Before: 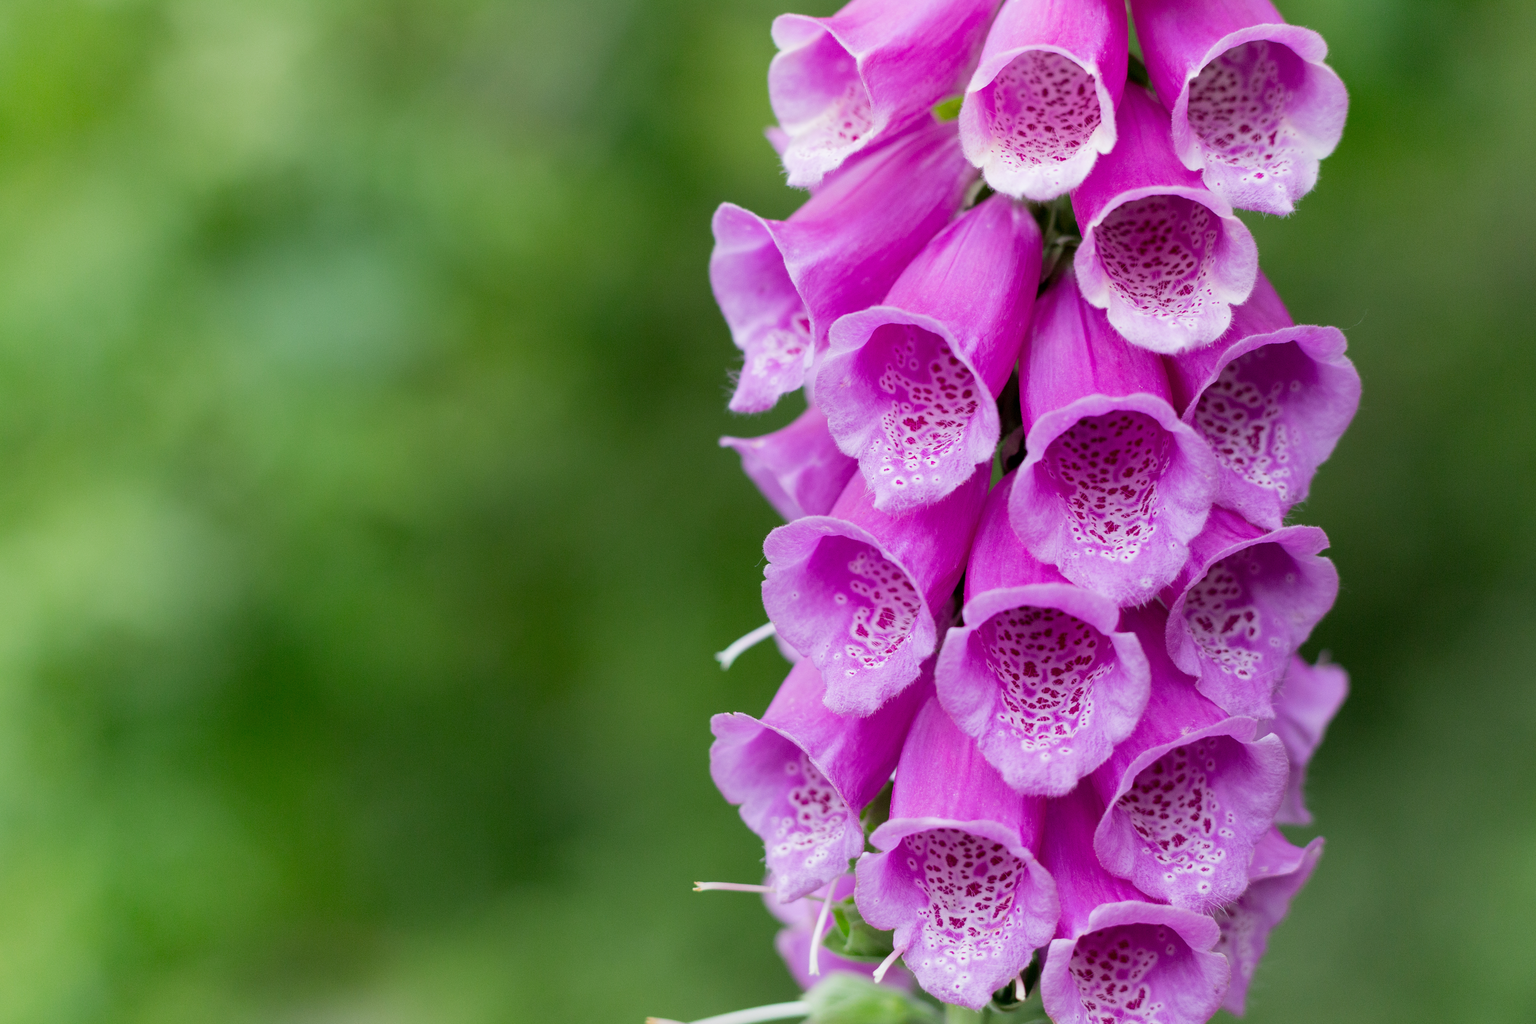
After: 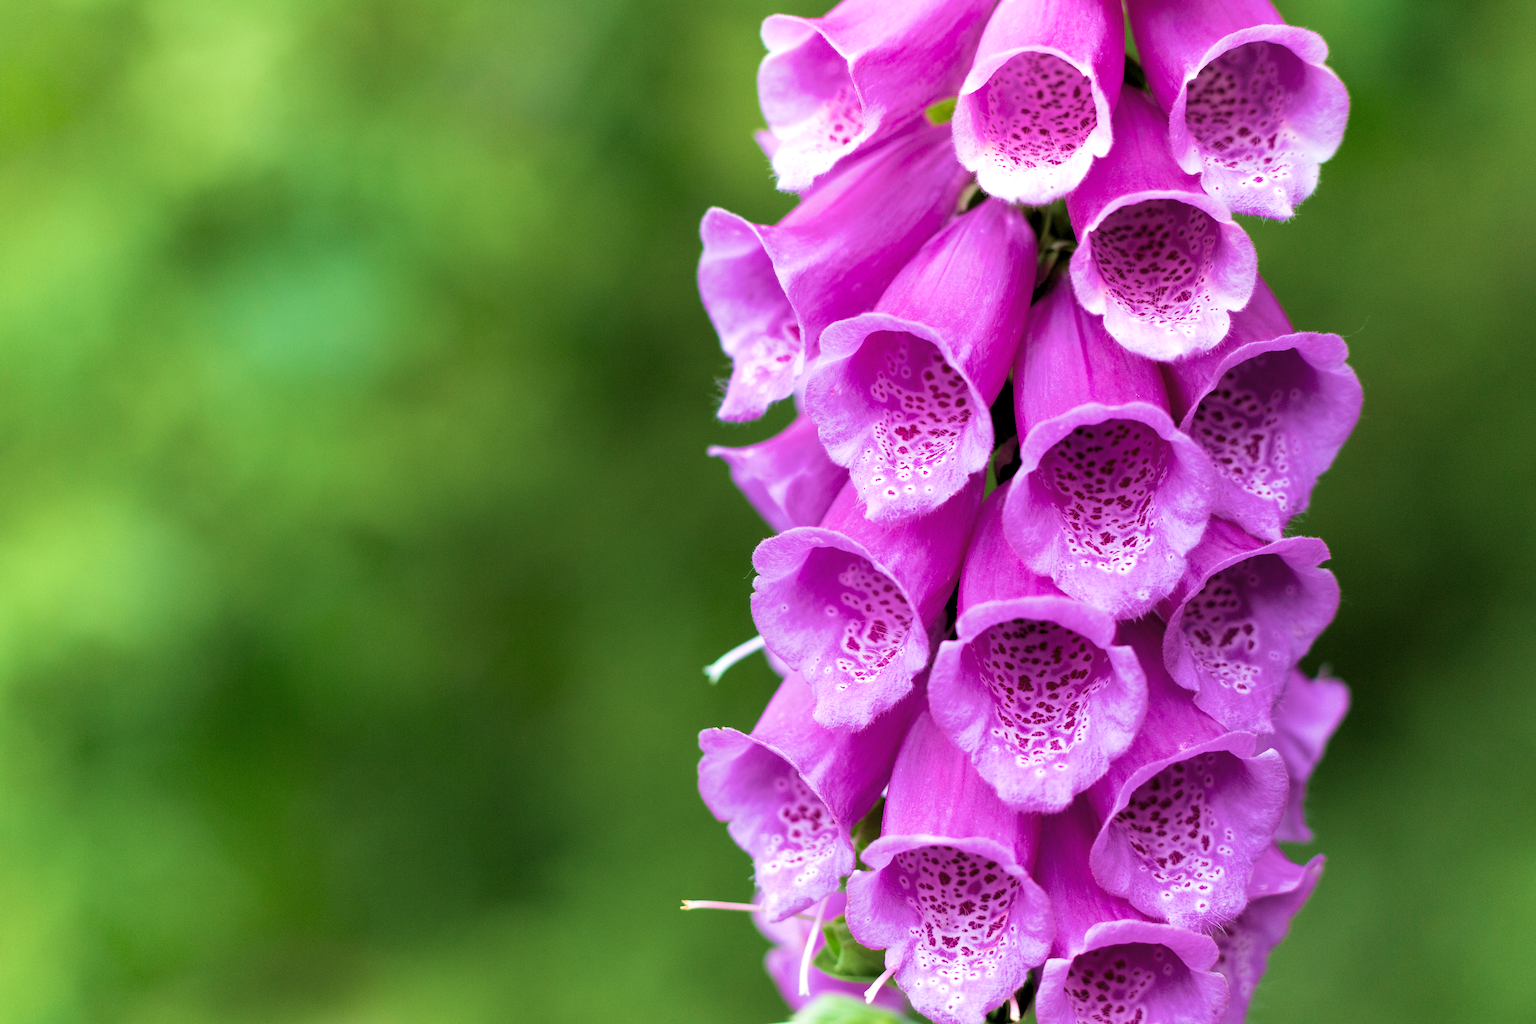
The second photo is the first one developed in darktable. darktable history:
crop: left 1.731%, right 0.273%, bottom 1.975%
levels: levels [0.062, 0.494, 0.925]
velvia: strength 75%
exposure: exposure 0.129 EV, compensate exposure bias true, compensate highlight preservation false
